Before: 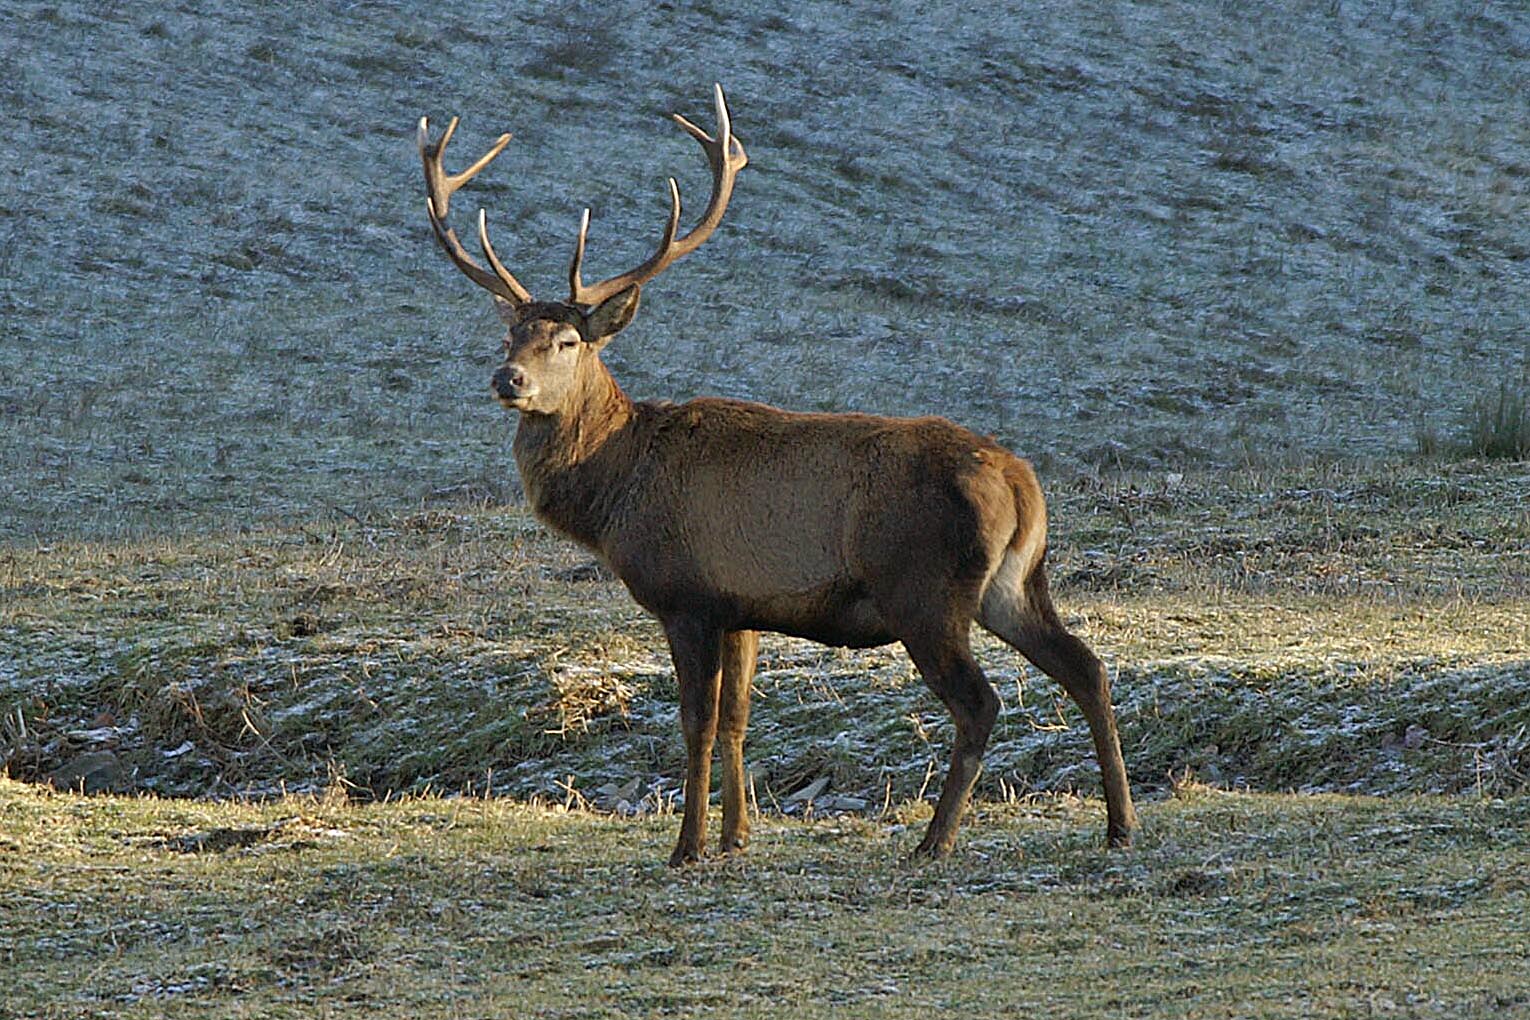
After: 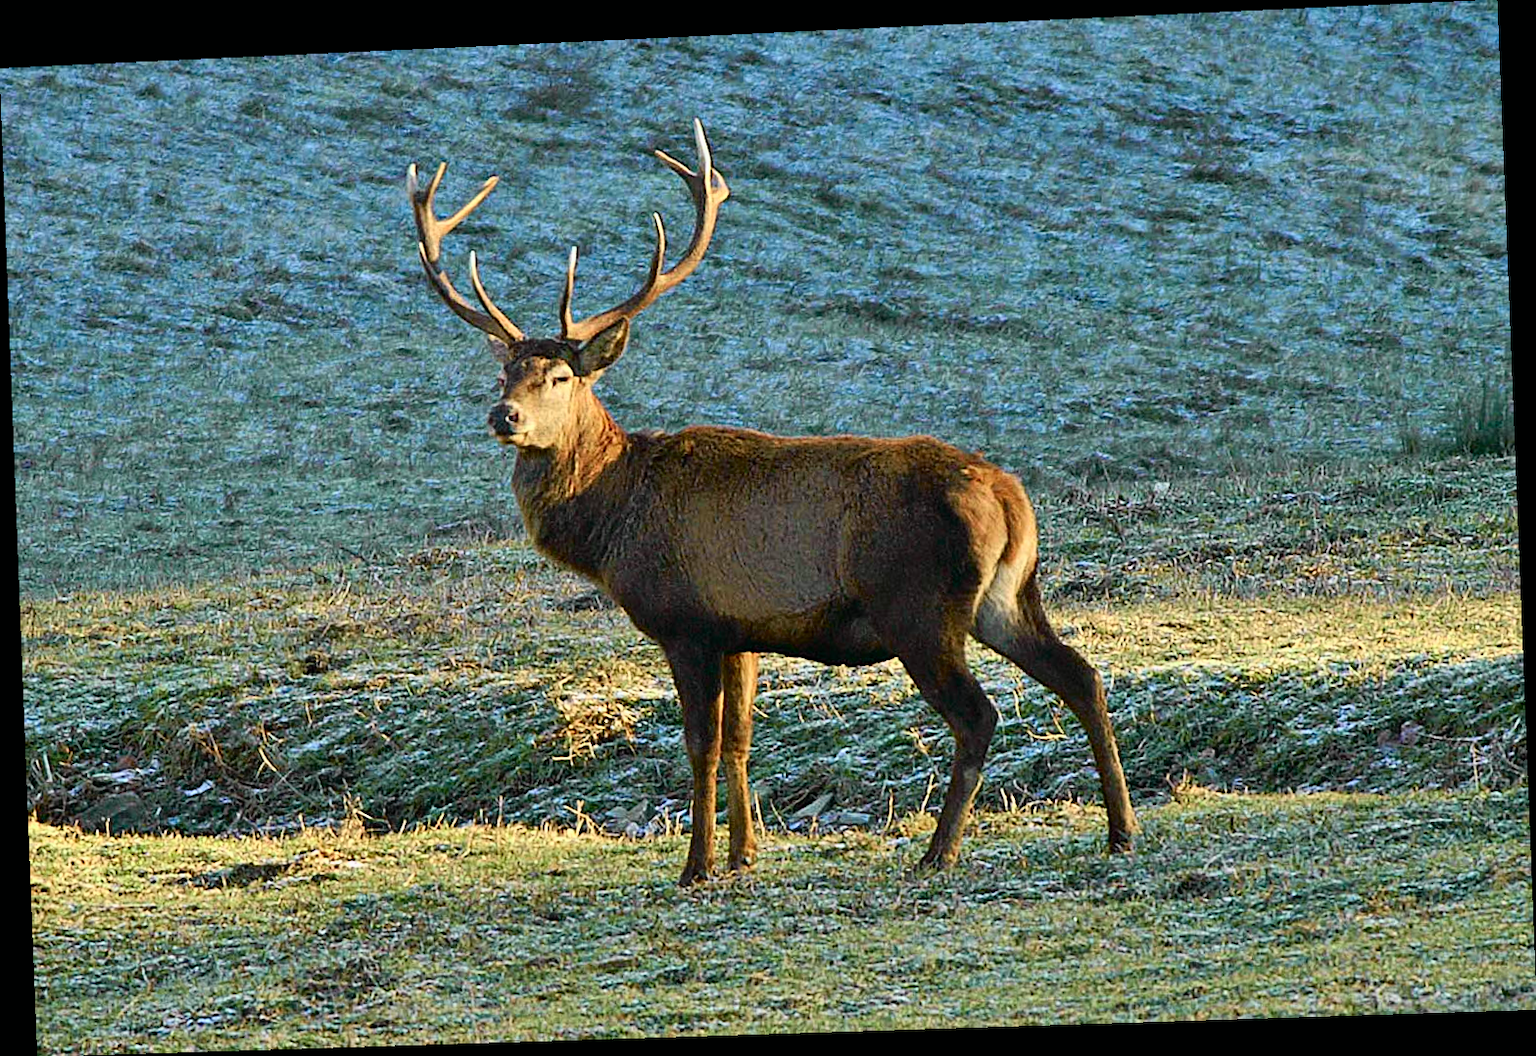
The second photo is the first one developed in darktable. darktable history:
rotate and perspective: rotation -2.22°, lens shift (horizontal) -0.022, automatic cropping off
tone curve: curves: ch0 [(0, 0.003) (0.044, 0.032) (0.12, 0.089) (0.19, 0.164) (0.269, 0.269) (0.473, 0.533) (0.595, 0.695) (0.718, 0.823) (0.855, 0.931) (1, 0.982)]; ch1 [(0, 0) (0.243, 0.245) (0.427, 0.387) (0.493, 0.481) (0.501, 0.5) (0.521, 0.528) (0.554, 0.586) (0.607, 0.655) (0.671, 0.735) (0.796, 0.85) (1, 1)]; ch2 [(0, 0) (0.249, 0.216) (0.357, 0.317) (0.448, 0.432) (0.478, 0.492) (0.498, 0.499) (0.517, 0.519) (0.537, 0.57) (0.569, 0.623) (0.61, 0.663) (0.706, 0.75) (0.808, 0.809) (0.991, 0.968)], color space Lab, independent channels, preserve colors none
